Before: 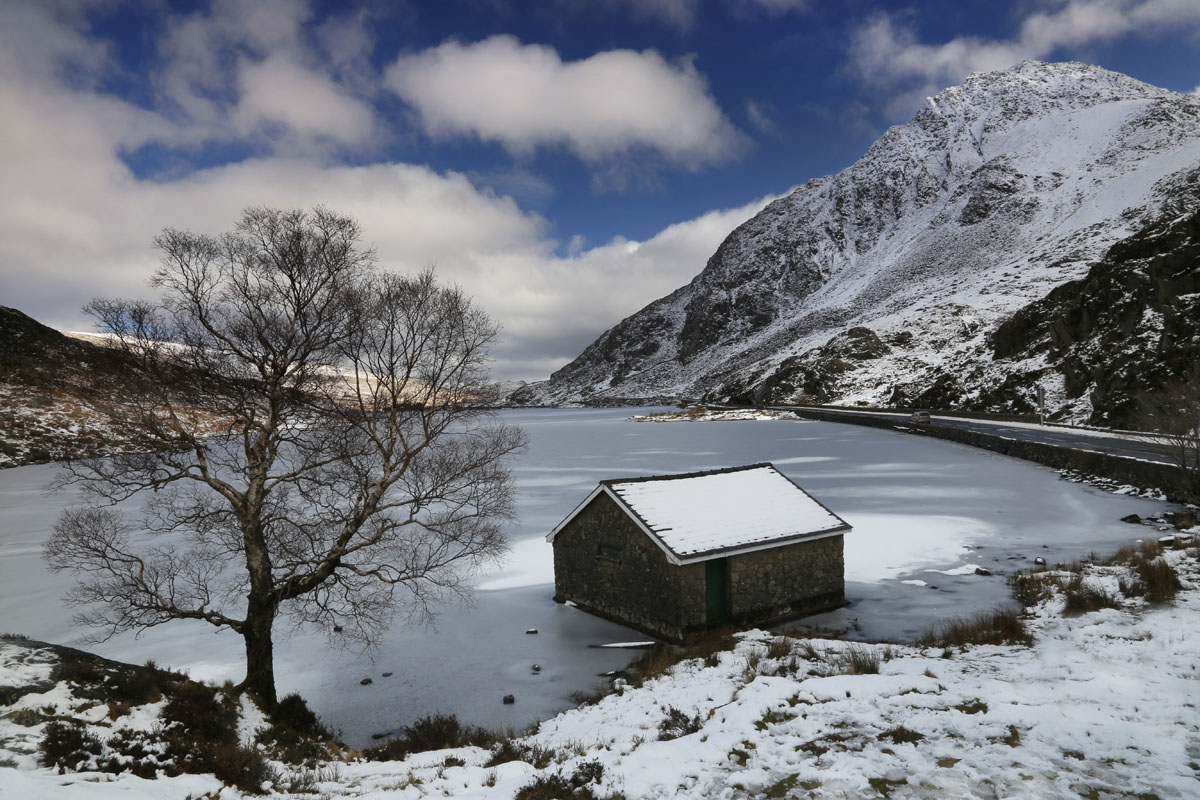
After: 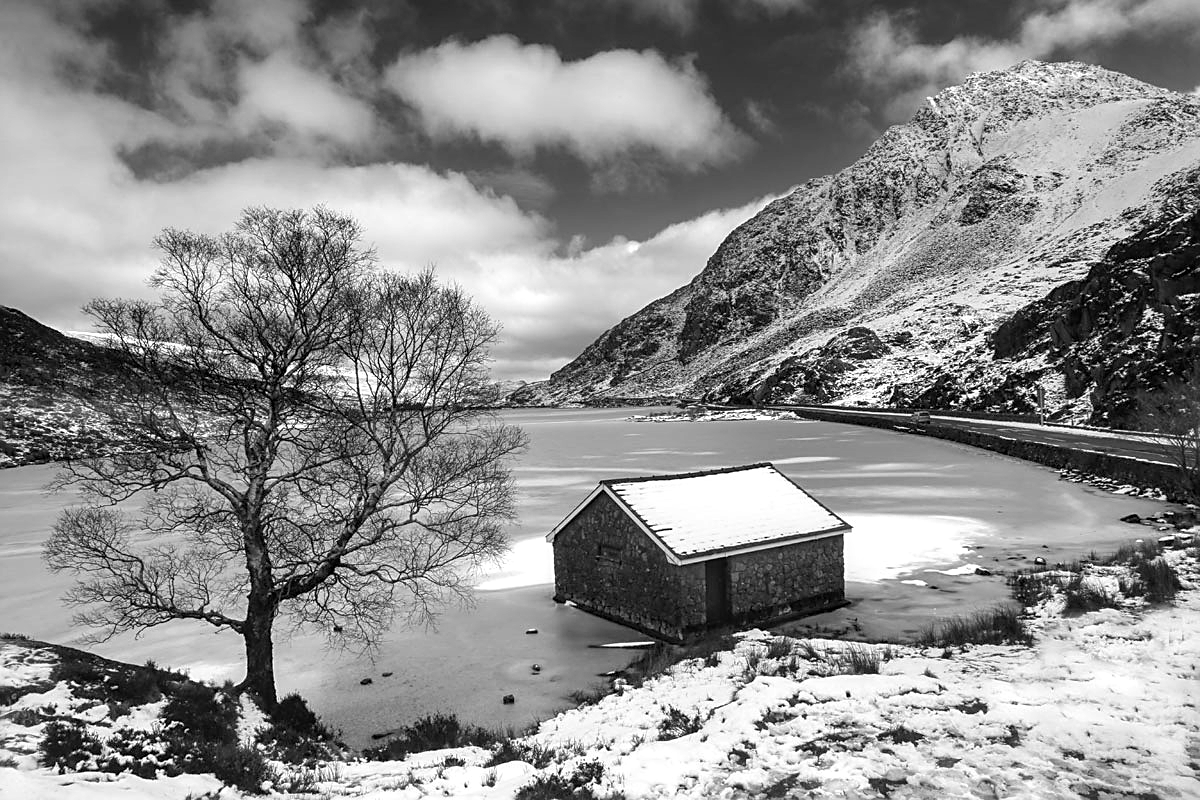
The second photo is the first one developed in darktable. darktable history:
tone equalizer: on, module defaults
sharpen: on, module defaults
graduated density: density 0.38 EV, hardness 21%, rotation -6.11°, saturation 32%
exposure: exposure 0.7 EV, compensate highlight preservation false
monochrome: a 16.06, b 15.48, size 1
local contrast: on, module defaults
